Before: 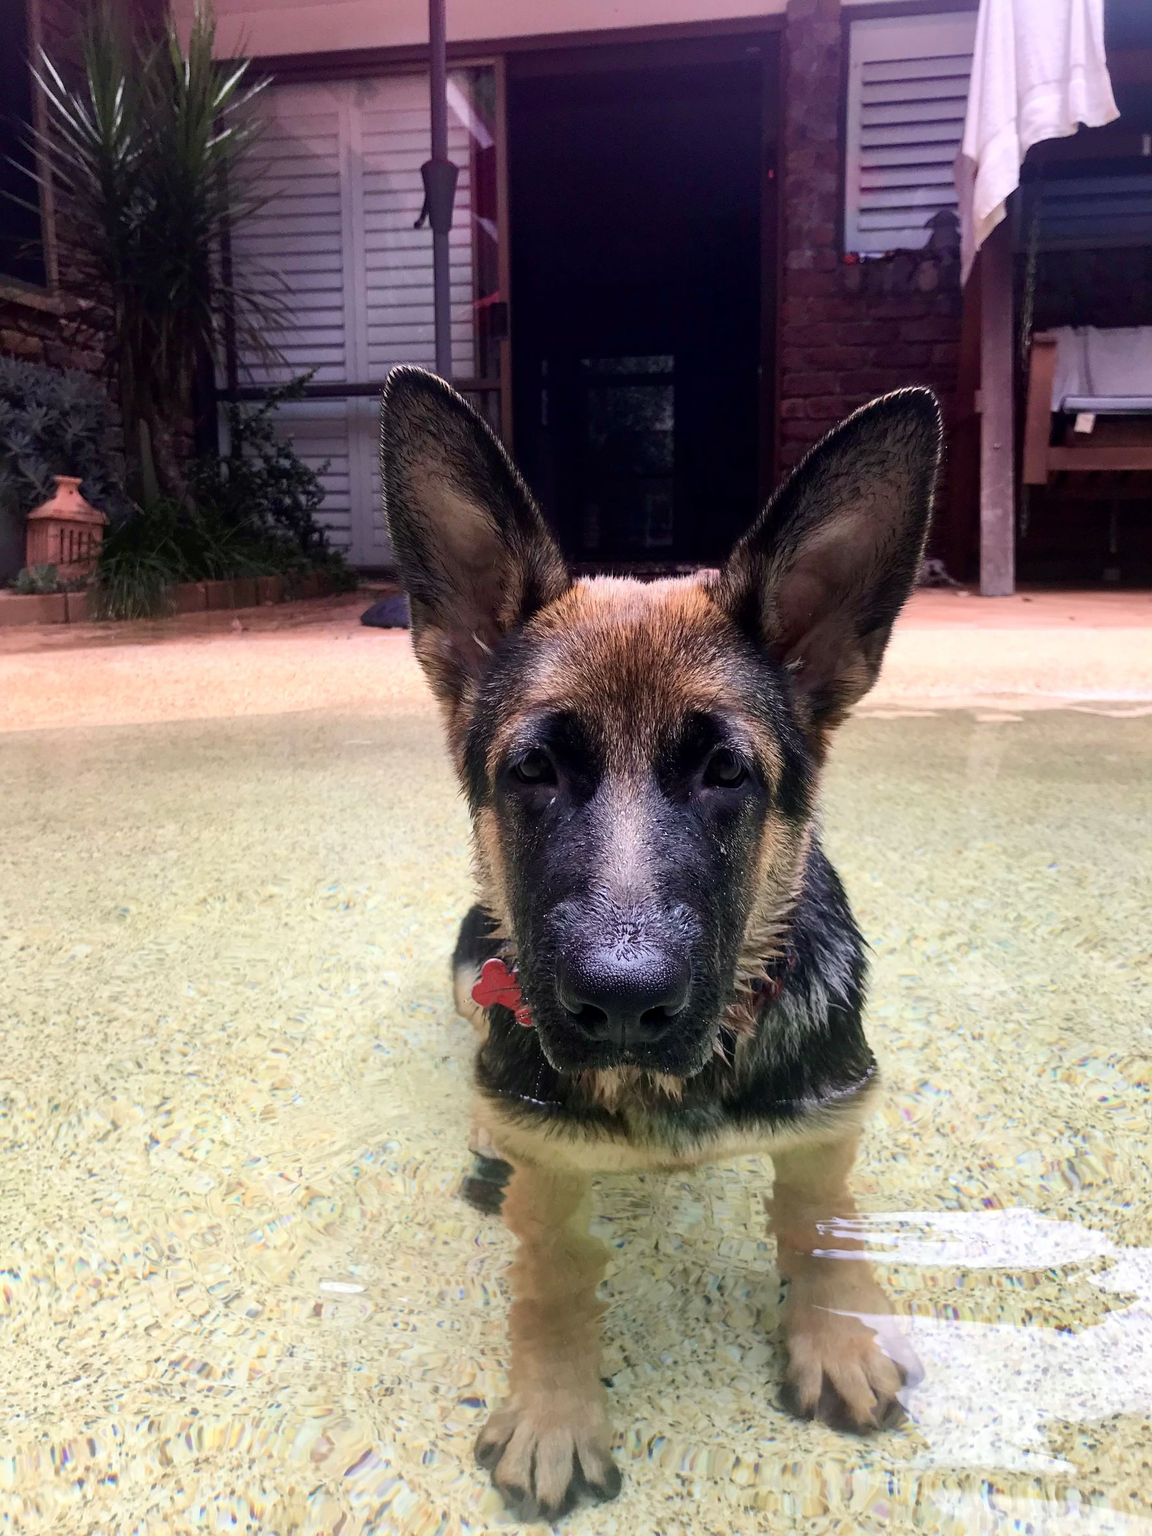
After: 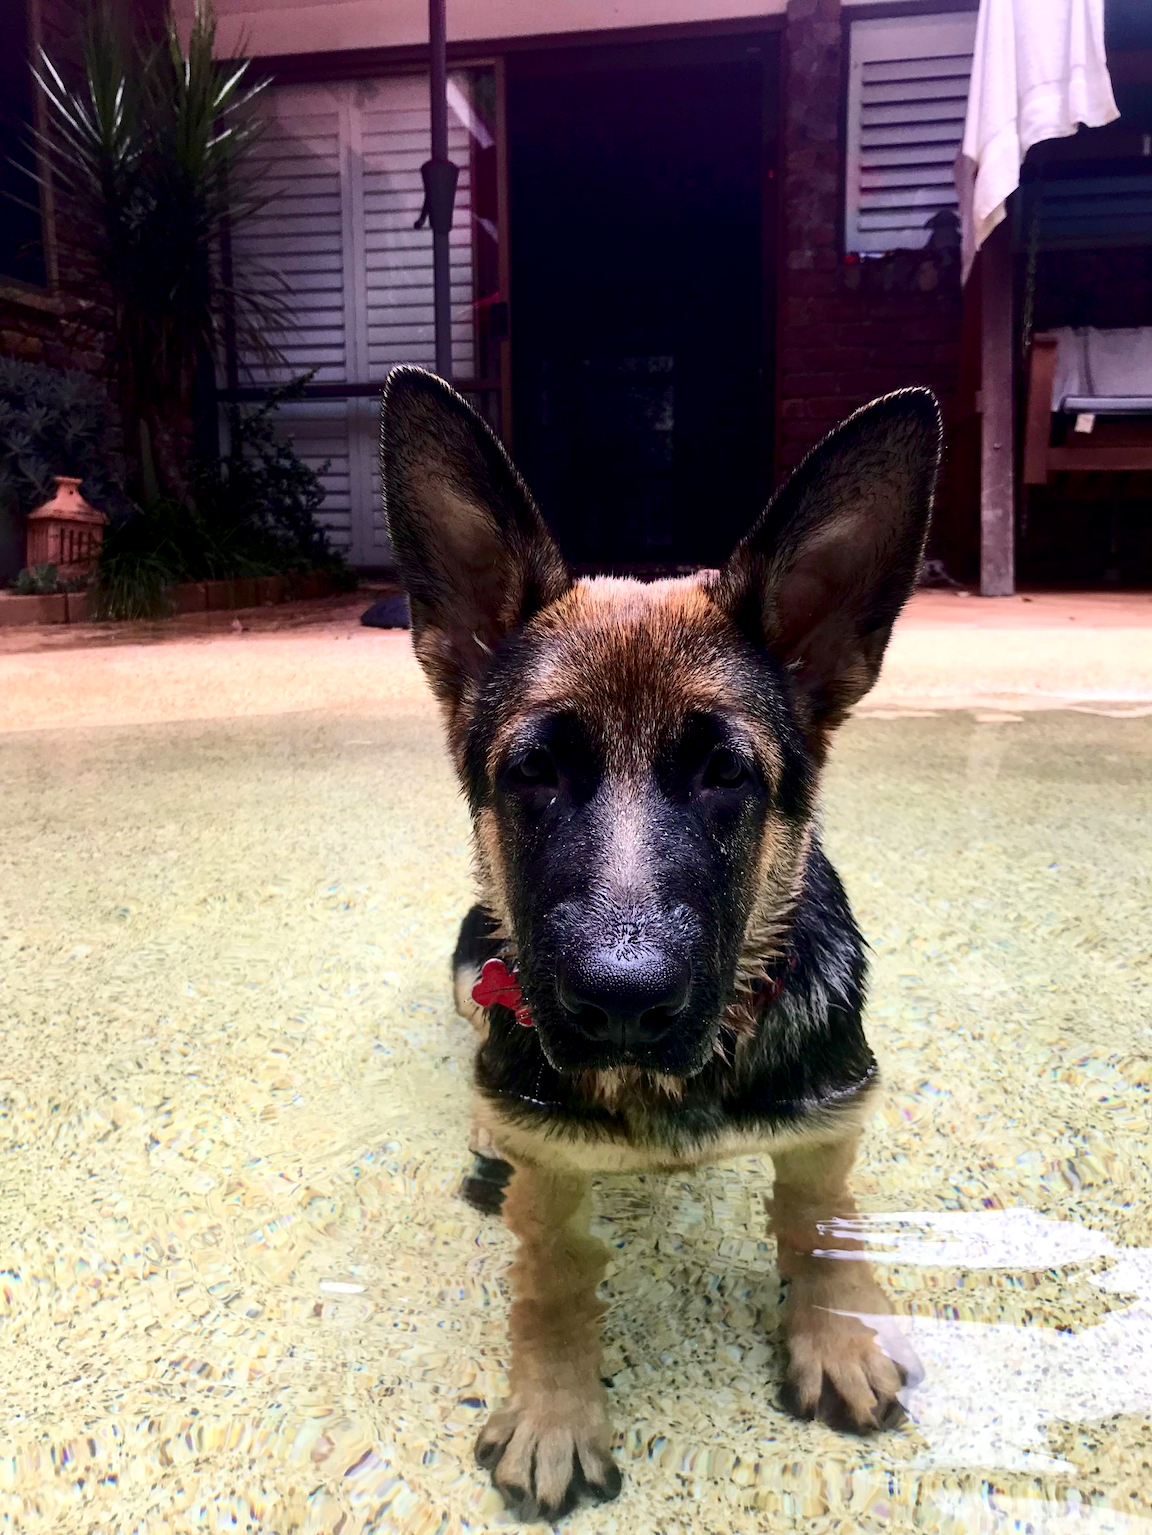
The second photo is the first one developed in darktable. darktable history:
contrast brightness saturation: contrast 0.2, brightness -0.11, saturation 0.1
local contrast: highlights 100%, shadows 100%, detail 120%, midtone range 0.2
